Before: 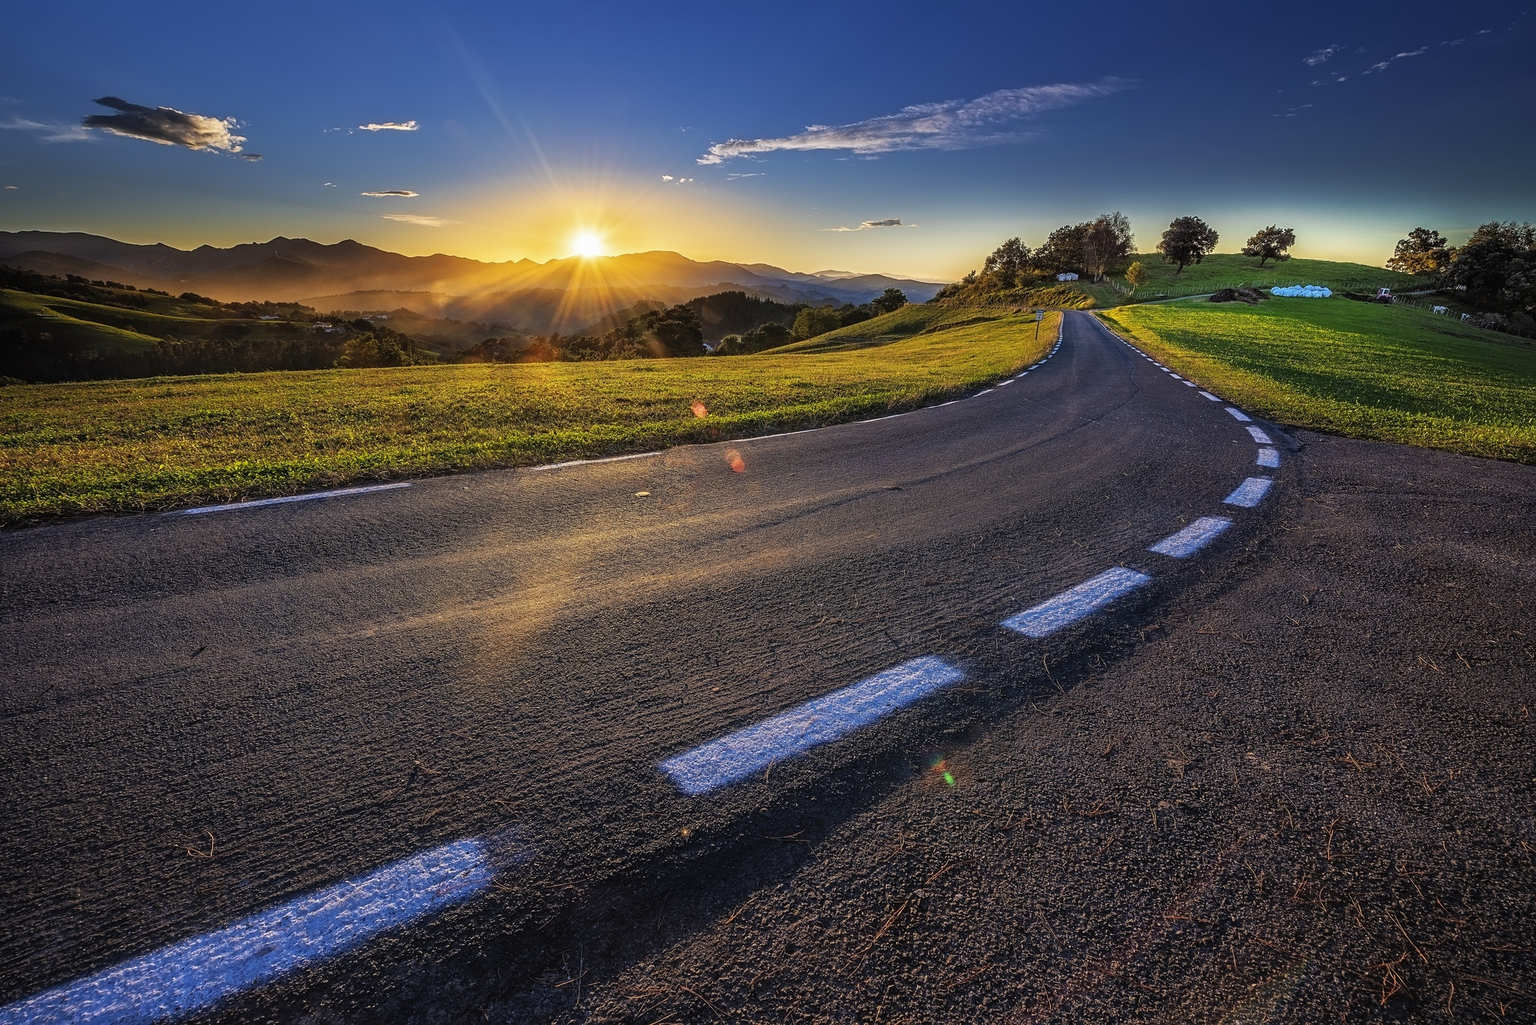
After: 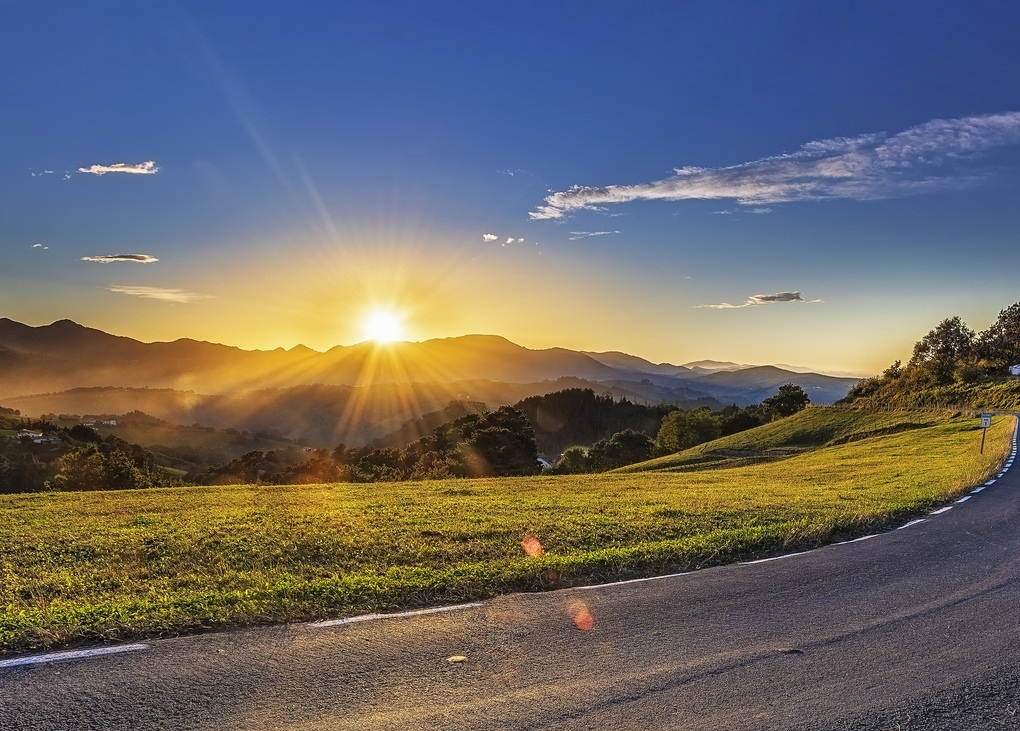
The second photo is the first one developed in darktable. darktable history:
crop: left 19.563%, right 30.595%, bottom 46.454%
shadows and highlights: low approximation 0.01, soften with gaussian
